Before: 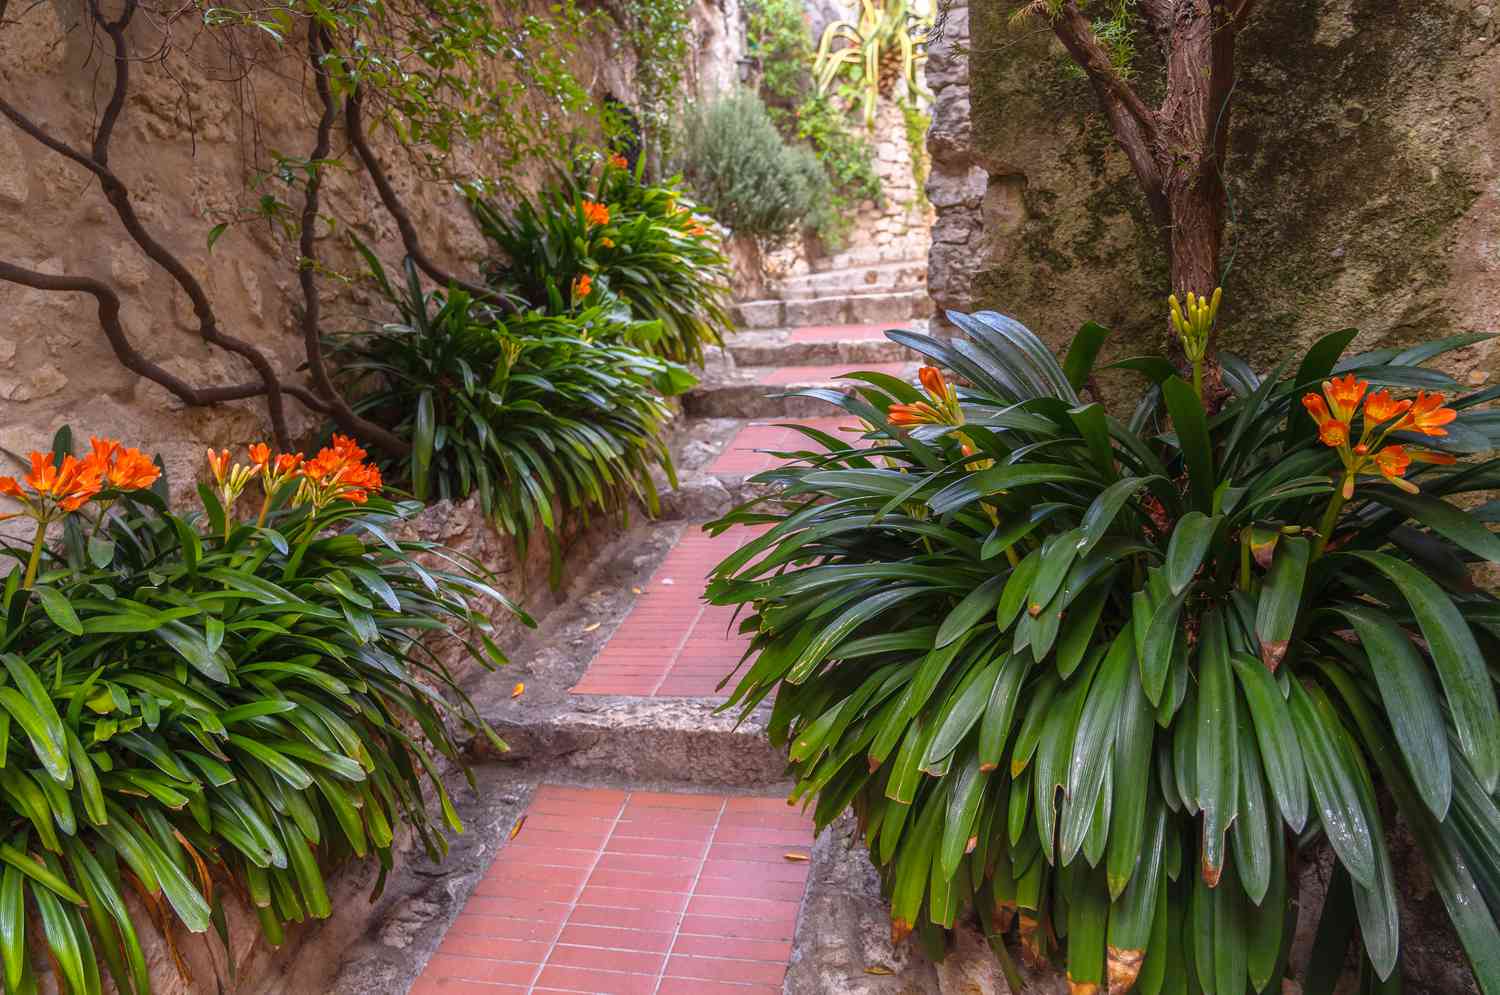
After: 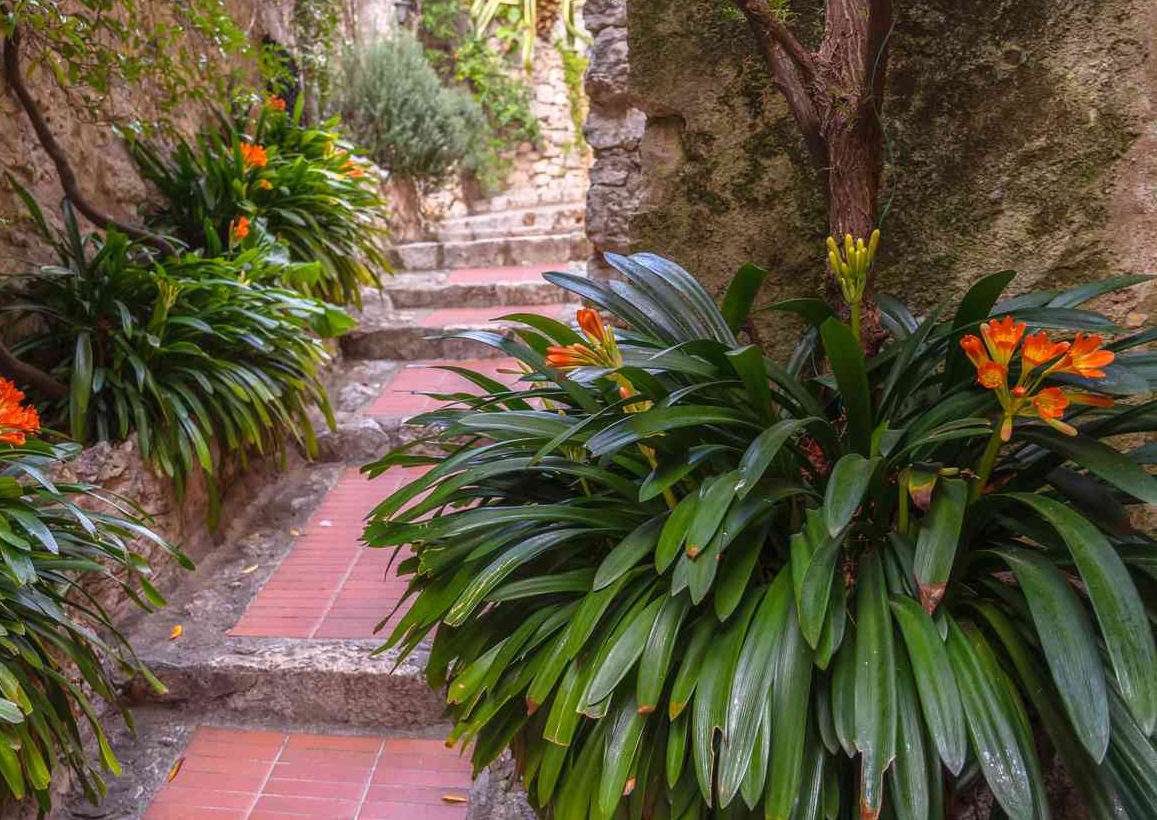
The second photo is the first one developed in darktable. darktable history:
crop: left 22.812%, top 5.868%, bottom 11.647%
